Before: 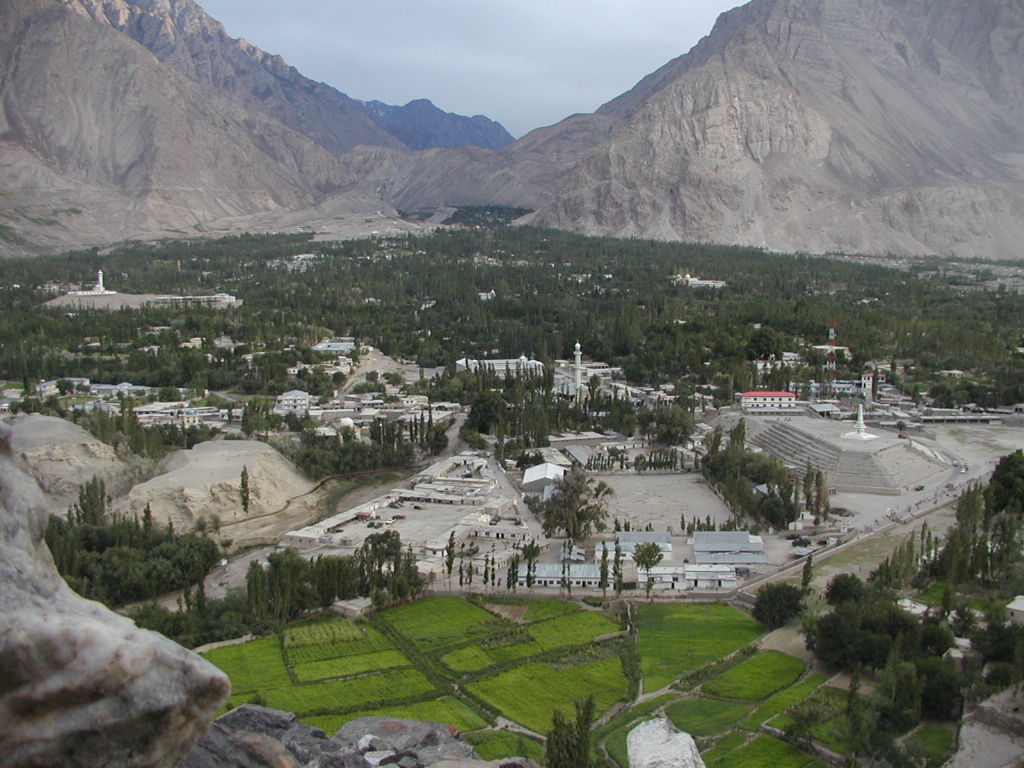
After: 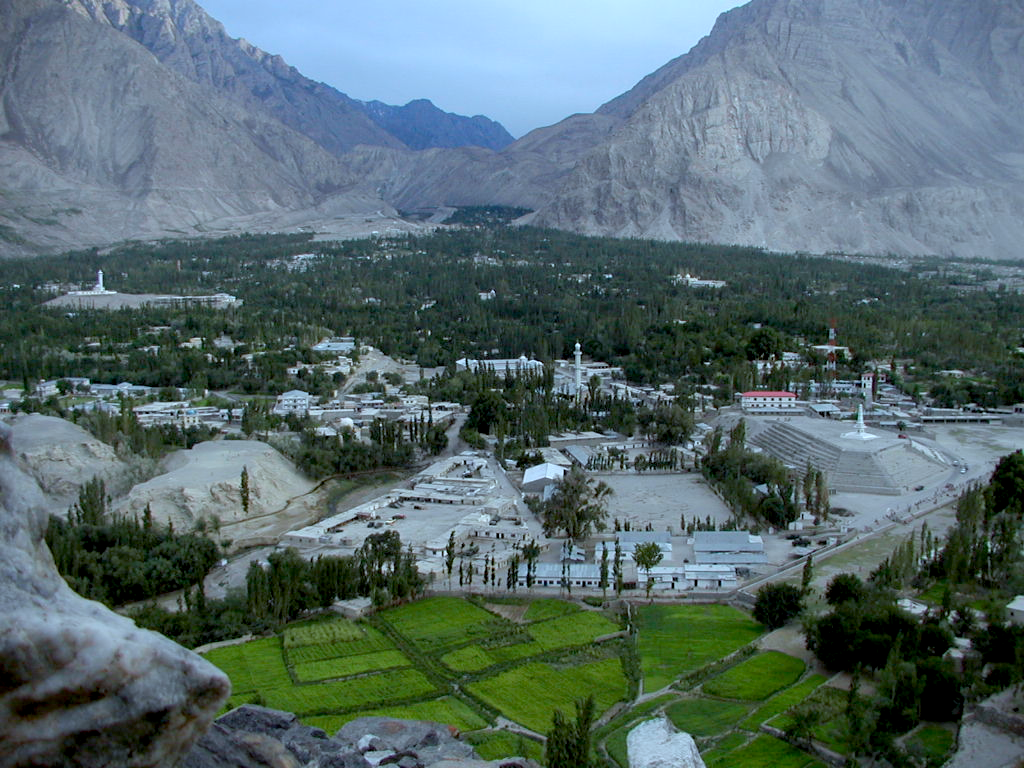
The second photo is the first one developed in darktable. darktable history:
color calibration: x 0.383, y 0.372, temperature 3917.19 K
exposure: black level correction 0.017, exposure -0.007 EV, compensate highlight preservation false
shadows and highlights: shadows -22.45, highlights 47.52, soften with gaussian
